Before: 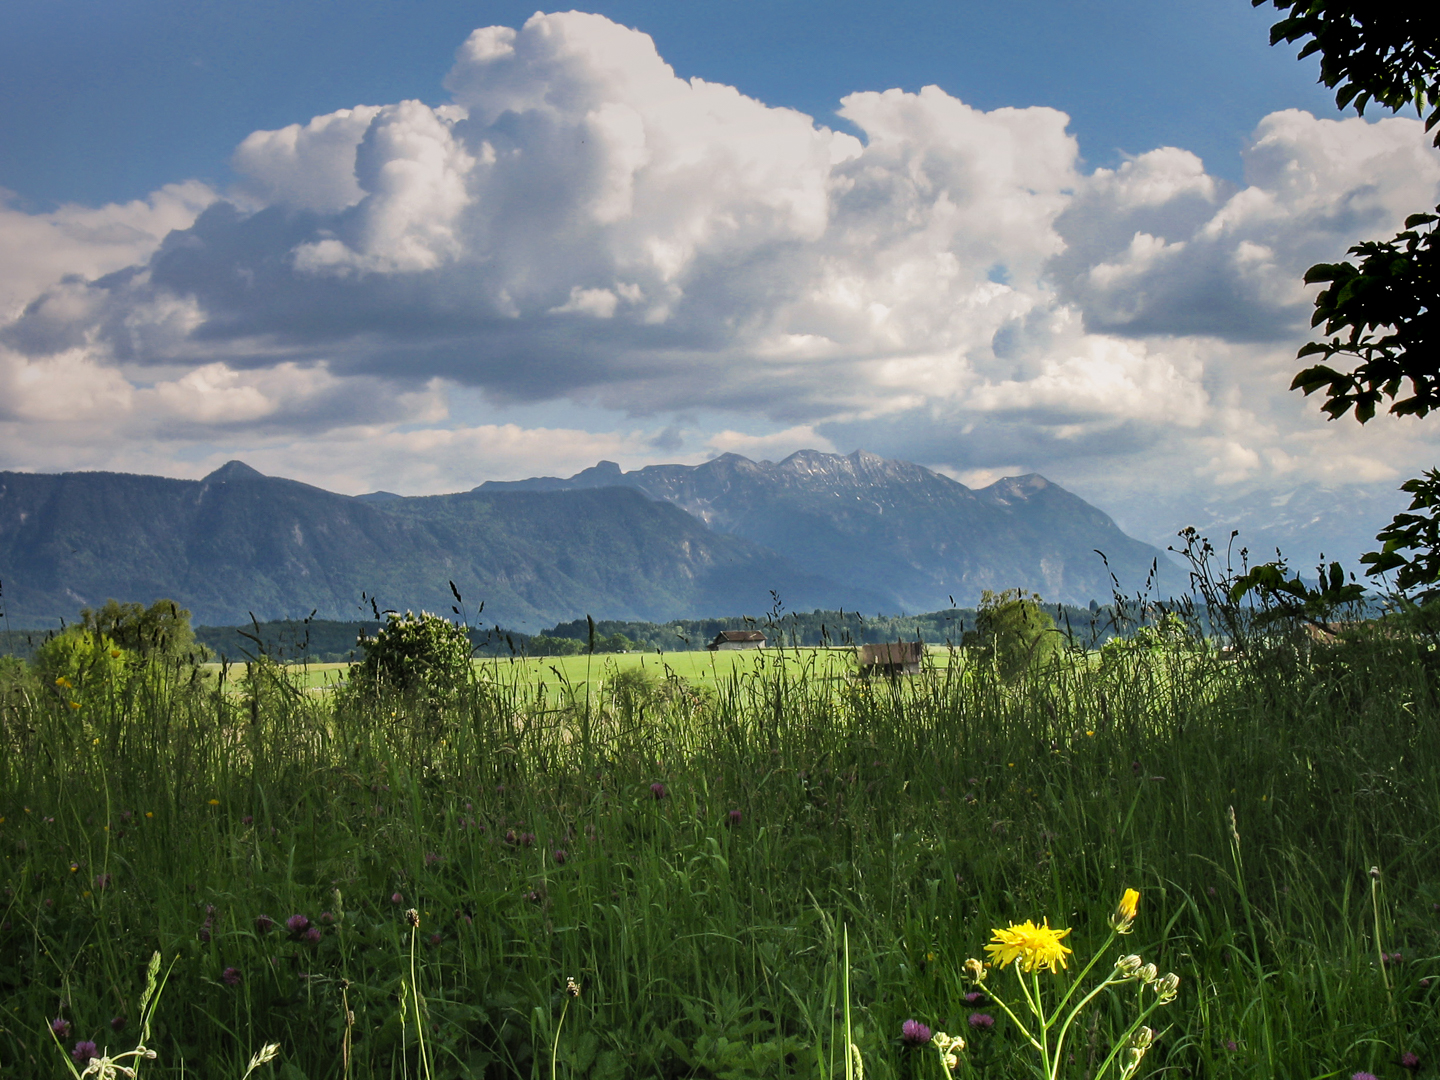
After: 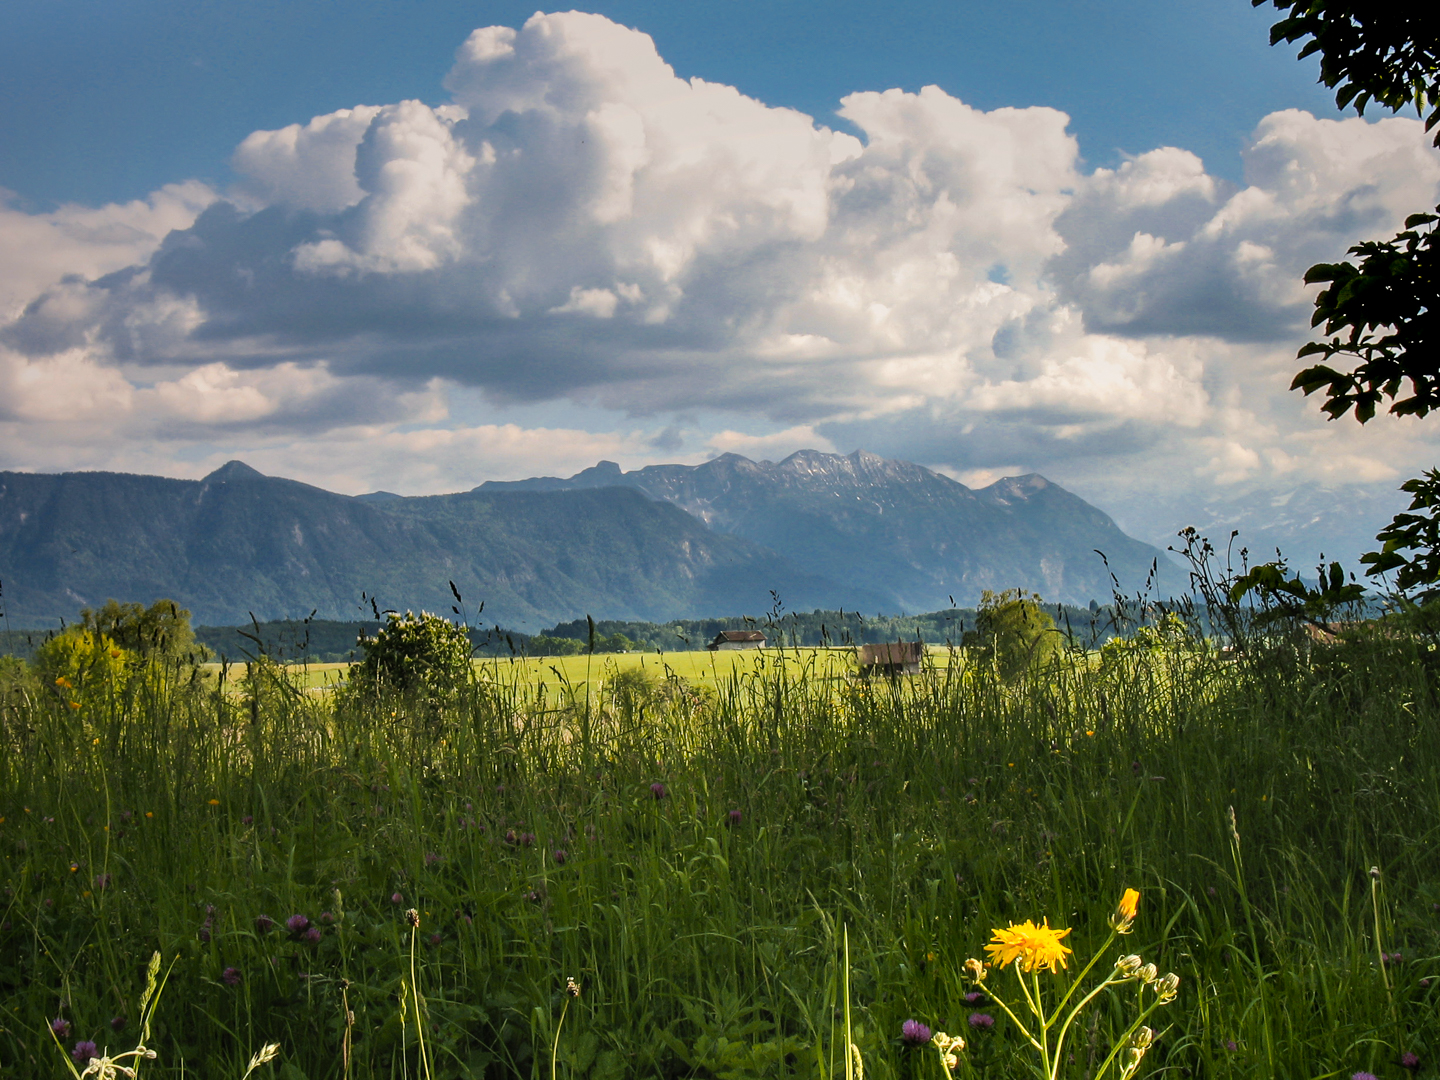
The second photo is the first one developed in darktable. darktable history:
white balance: red 1.009, blue 0.985
color zones: curves: ch1 [(0.235, 0.558) (0.75, 0.5)]; ch2 [(0.25, 0.462) (0.749, 0.457)], mix 40.67%
